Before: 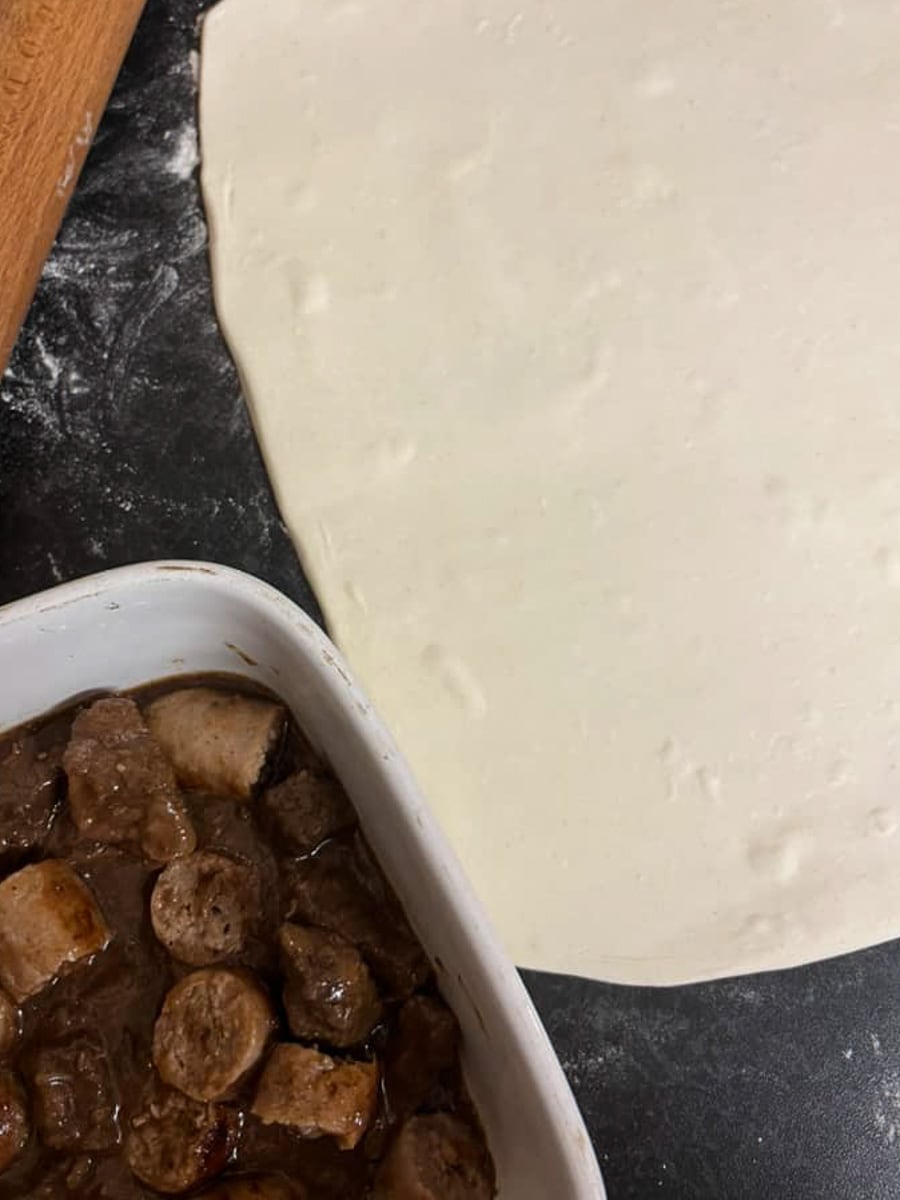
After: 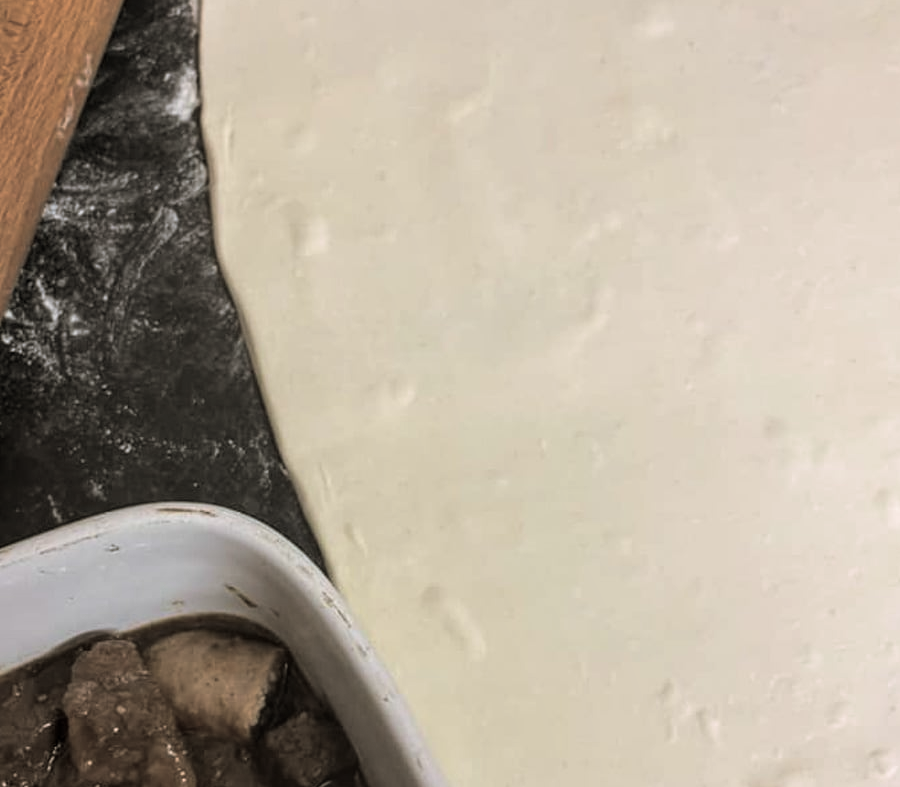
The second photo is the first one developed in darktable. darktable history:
split-toning: shadows › hue 46.8°, shadows › saturation 0.17, highlights › hue 316.8°, highlights › saturation 0.27, balance -51.82
crop and rotate: top 4.848%, bottom 29.503%
local contrast: detail 117%
